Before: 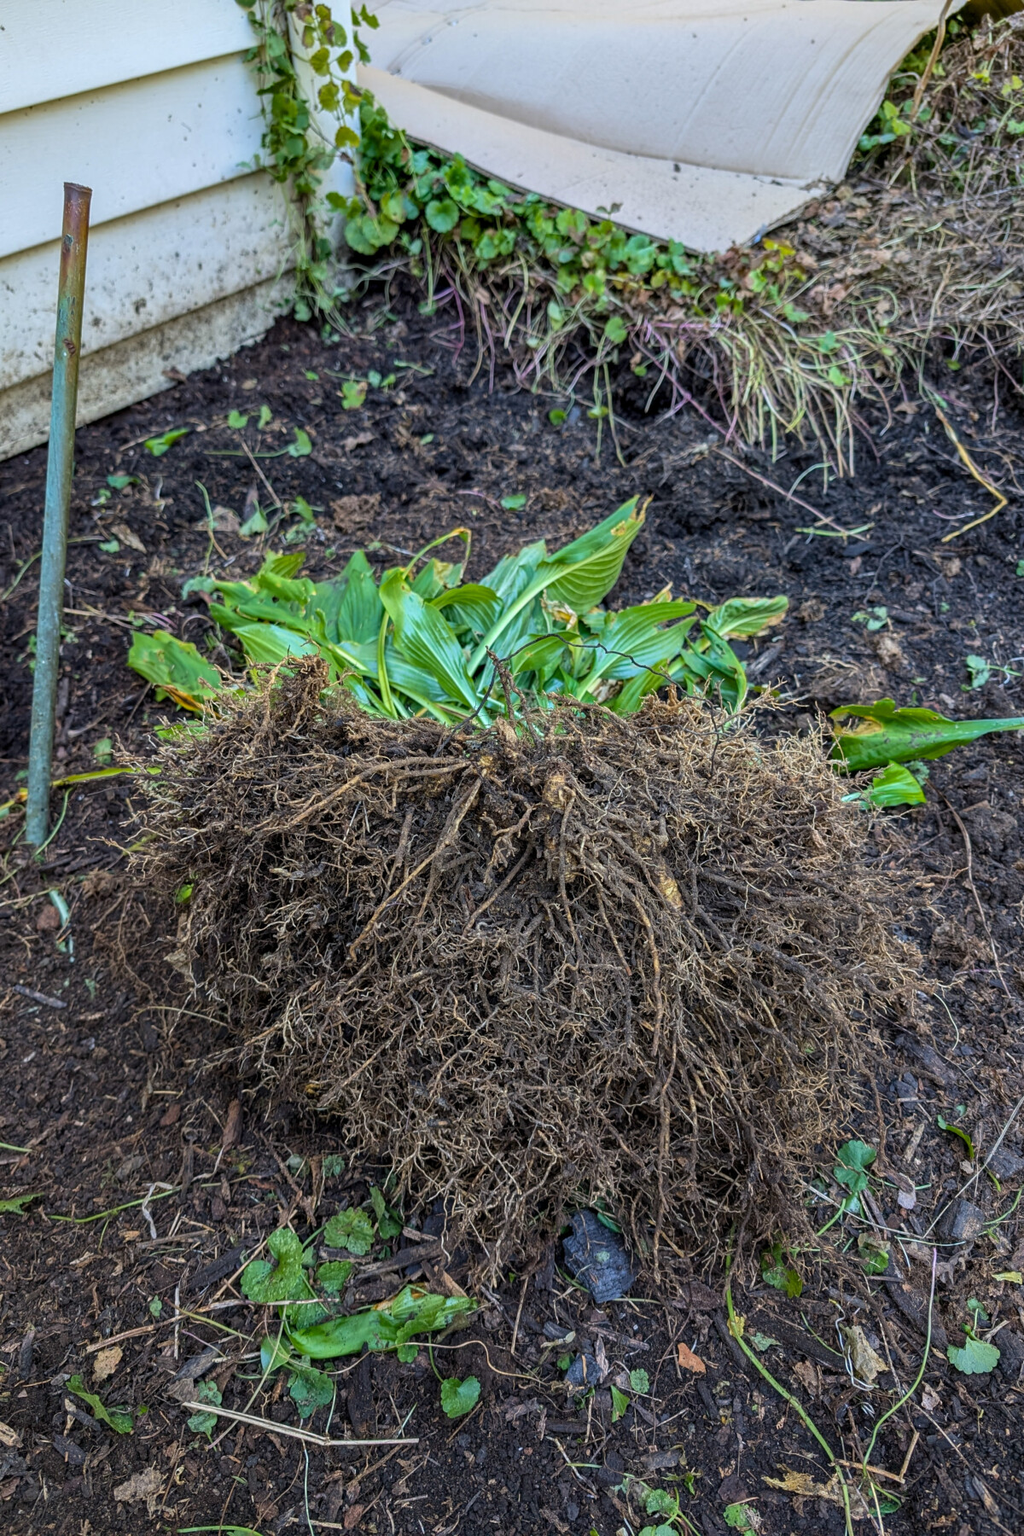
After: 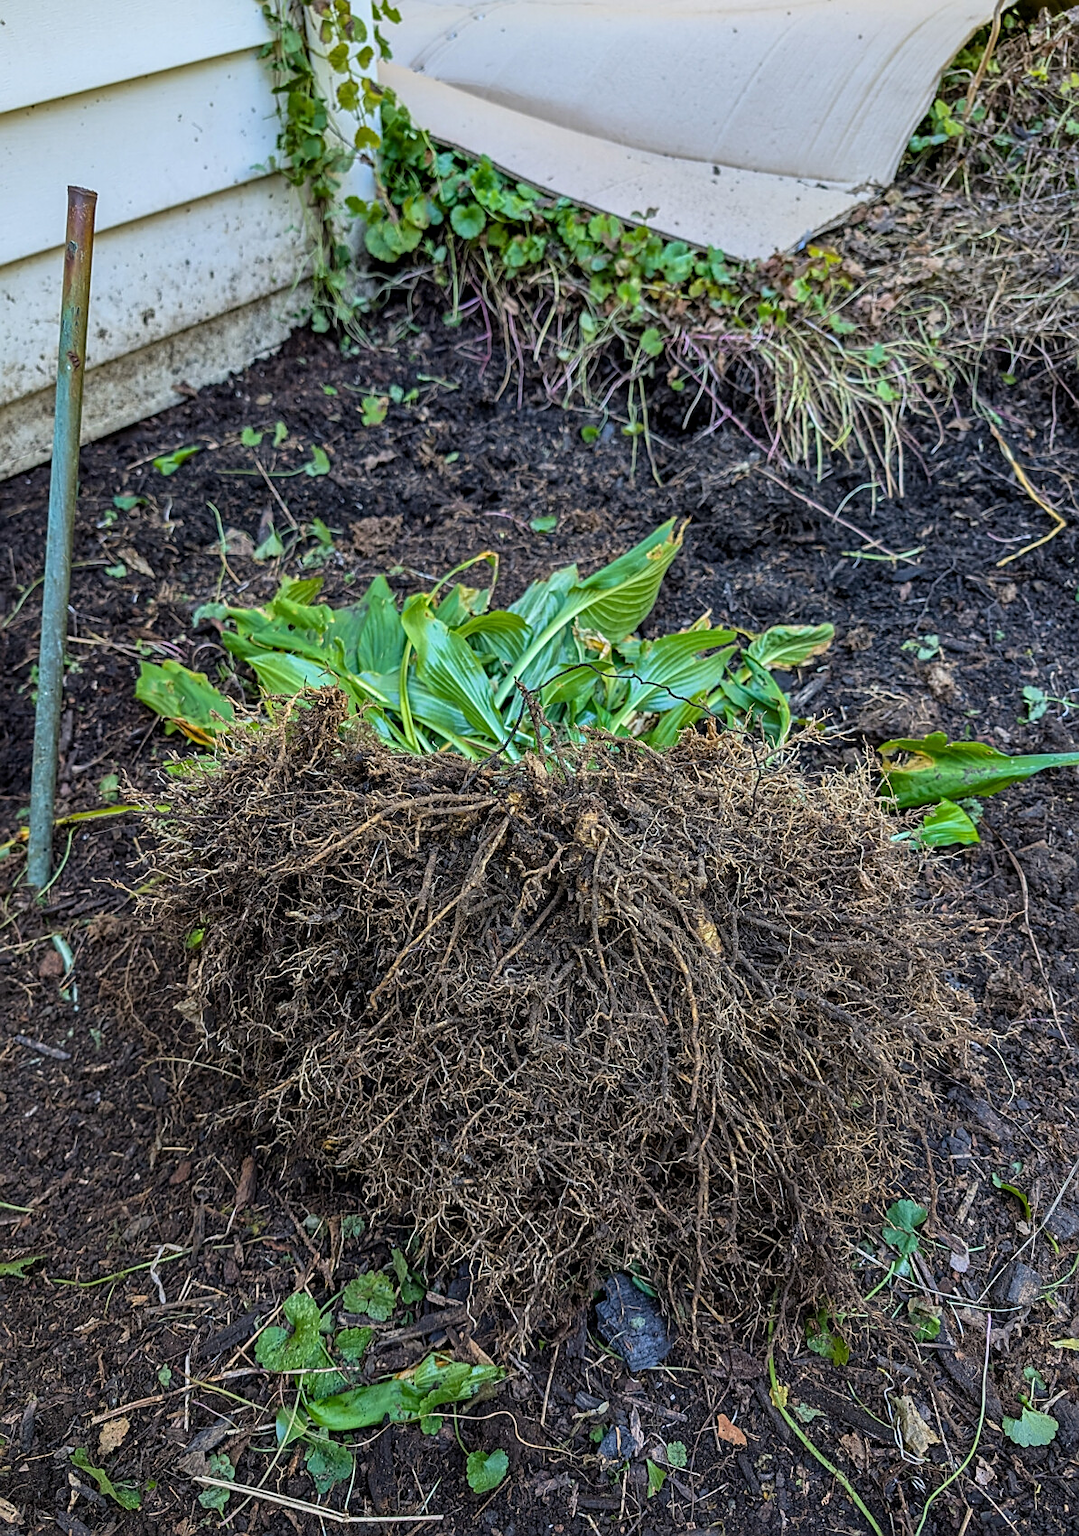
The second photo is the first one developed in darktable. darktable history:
sharpen: on, module defaults
exposure: compensate highlight preservation false
crop: top 0.448%, right 0.264%, bottom 5.045%
filmic rgb: black relative exposure -16 EV, white relative exposure 2.93 EV, hardness 10.04, color science v6 (2022)
